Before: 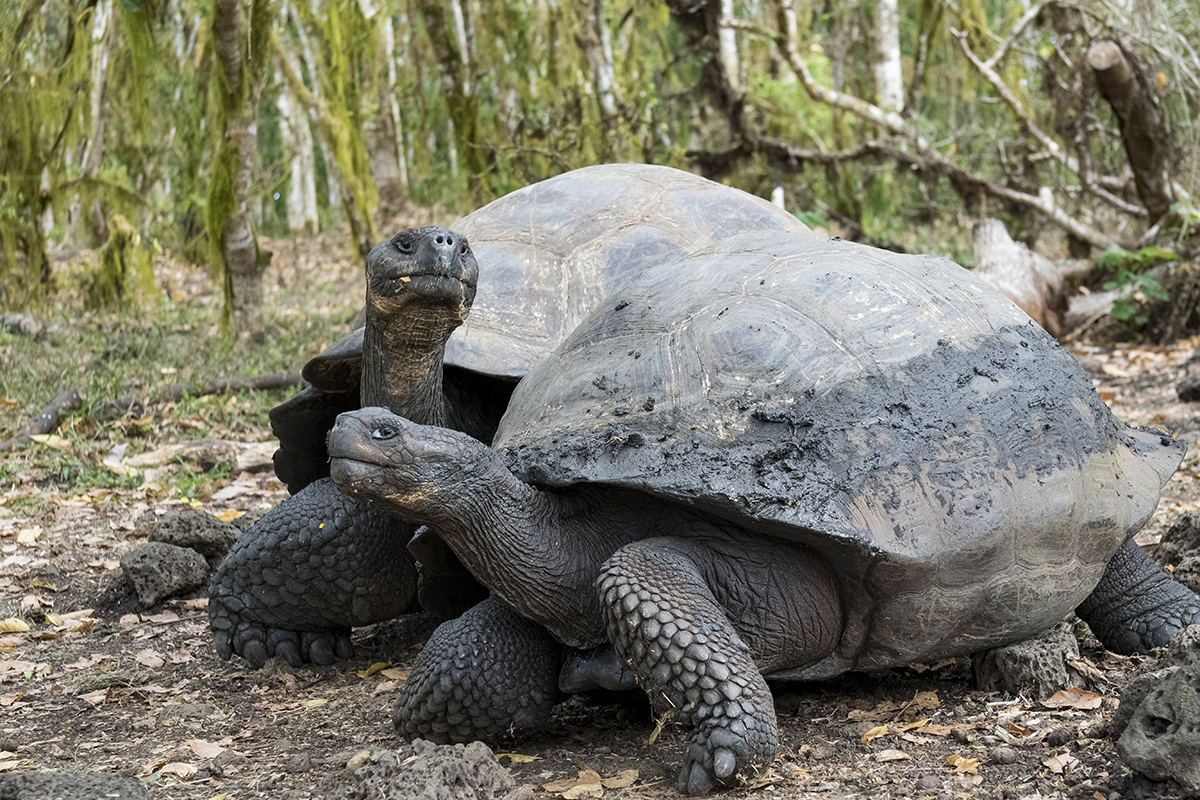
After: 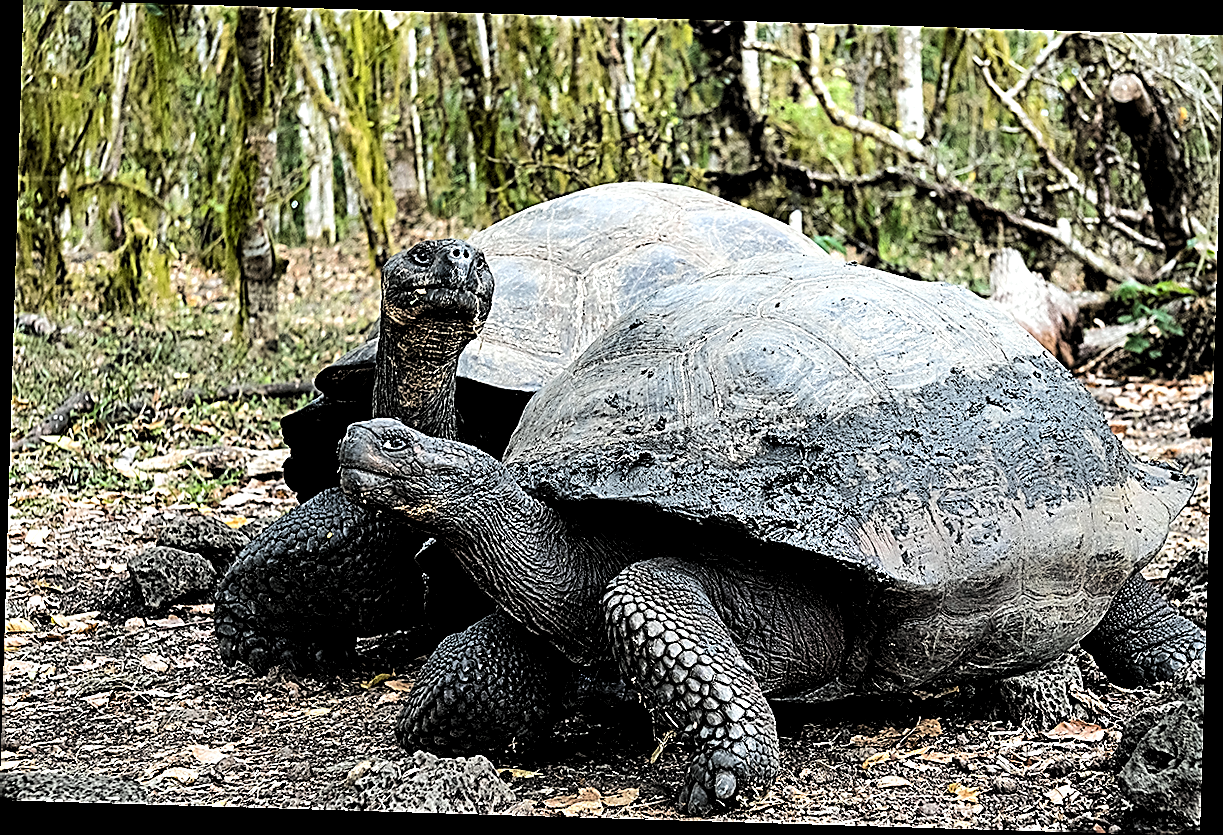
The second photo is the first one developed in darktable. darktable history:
levels: levels [0.182, 0.542, 0.902]
sharpen: amount 2
tone curve: curves: ch0 [(0, 0.01) (0.037, 0.032) (0.131, 0.108) (0.275, 0.256) (0.483, 0.512) (0.61, 0.665) (0.696, 0.742) (0.792, 0.819) (0.911, 0.925) (0.997, 0.995)]; ch1 [(0, 0) (0.301, 0.3) (0.423, 0.421) (0.492, 0.488) (0.507, 0.503) (0.53, 0.532) (0.573, 0.586) (0.683, 0.702) (0.746, 0.77) (1, 1)]; ch2 [(0, 0) (0.246, 0.233) (0.36, 0.352) (0.415, 0.415) (0.485, 0.487) (0.502, 0.504) (0.525, 0.518) (0.539, 0.539) (0.587, 0.594) (0.636, 0.652) (0.711, 0.729) (0.845, 0.855) (0.998, 0.977)], color space Lab, independent channels, preserve colors none
rotate and perspective: rotation 1.72°, automatic cropping off
